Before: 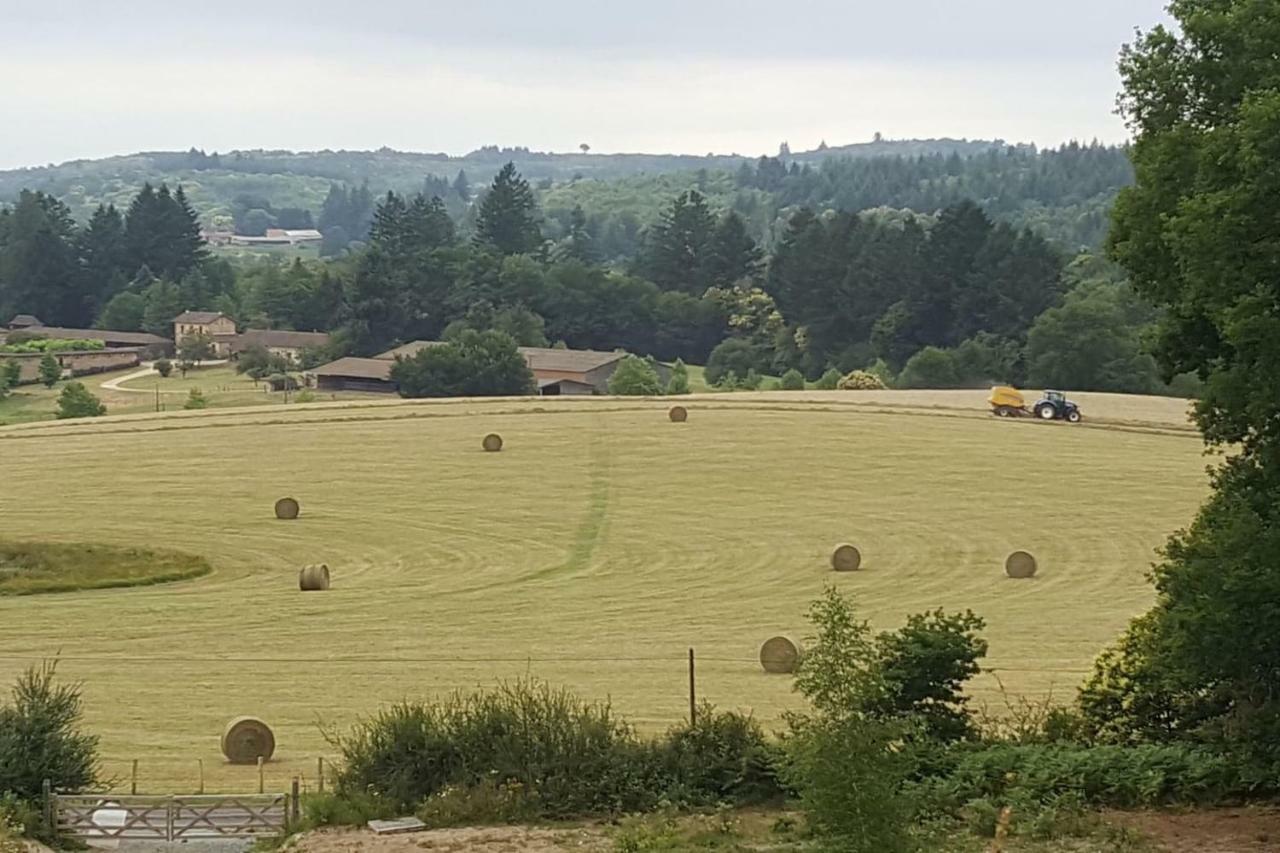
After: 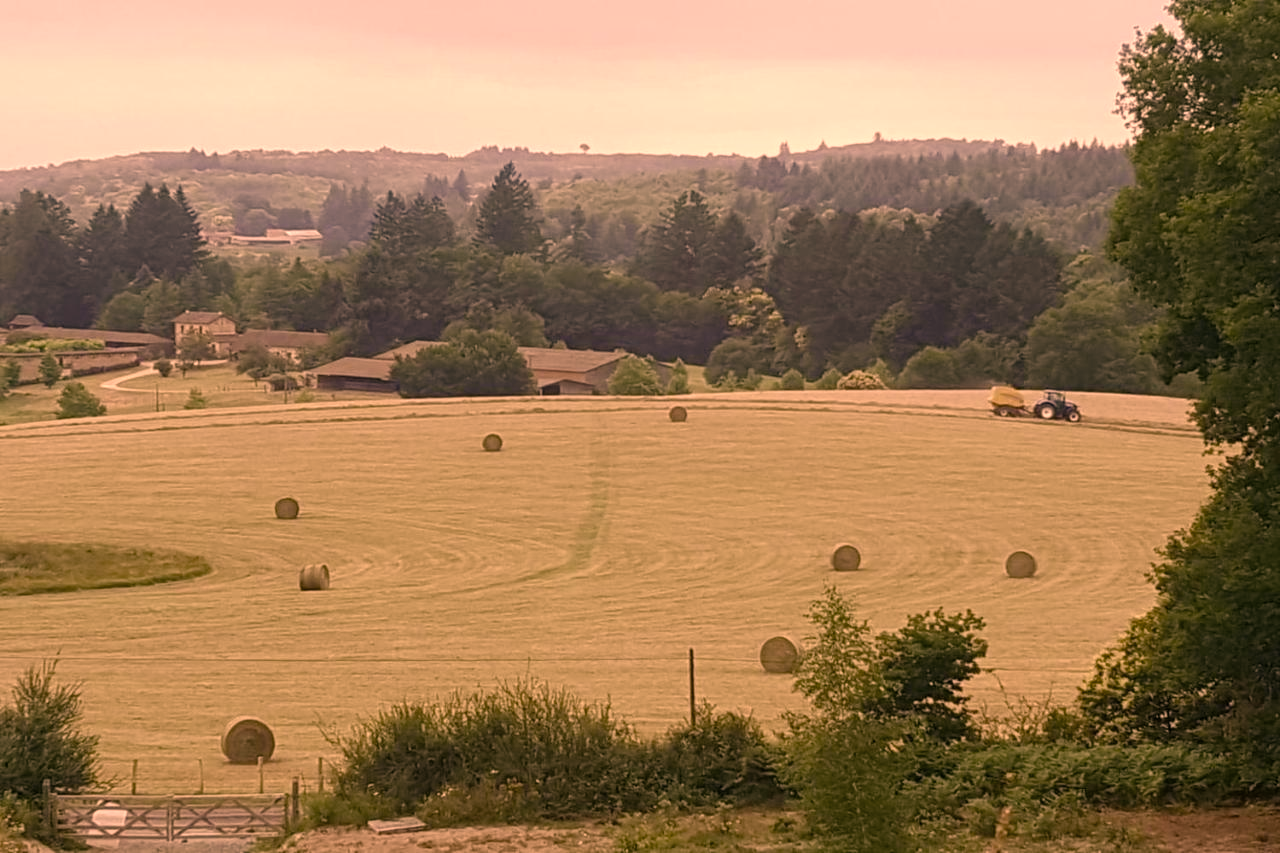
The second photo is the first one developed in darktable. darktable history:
color correction: highlights a* 40, highlights b* 40, saturation 0.69
velvia: strength 15%
color balance rgb: perceptual saturation grading › global saturation 20%, perceptual saturation grading › highlights -50%, perceptual saturation grading › shadows 30%
